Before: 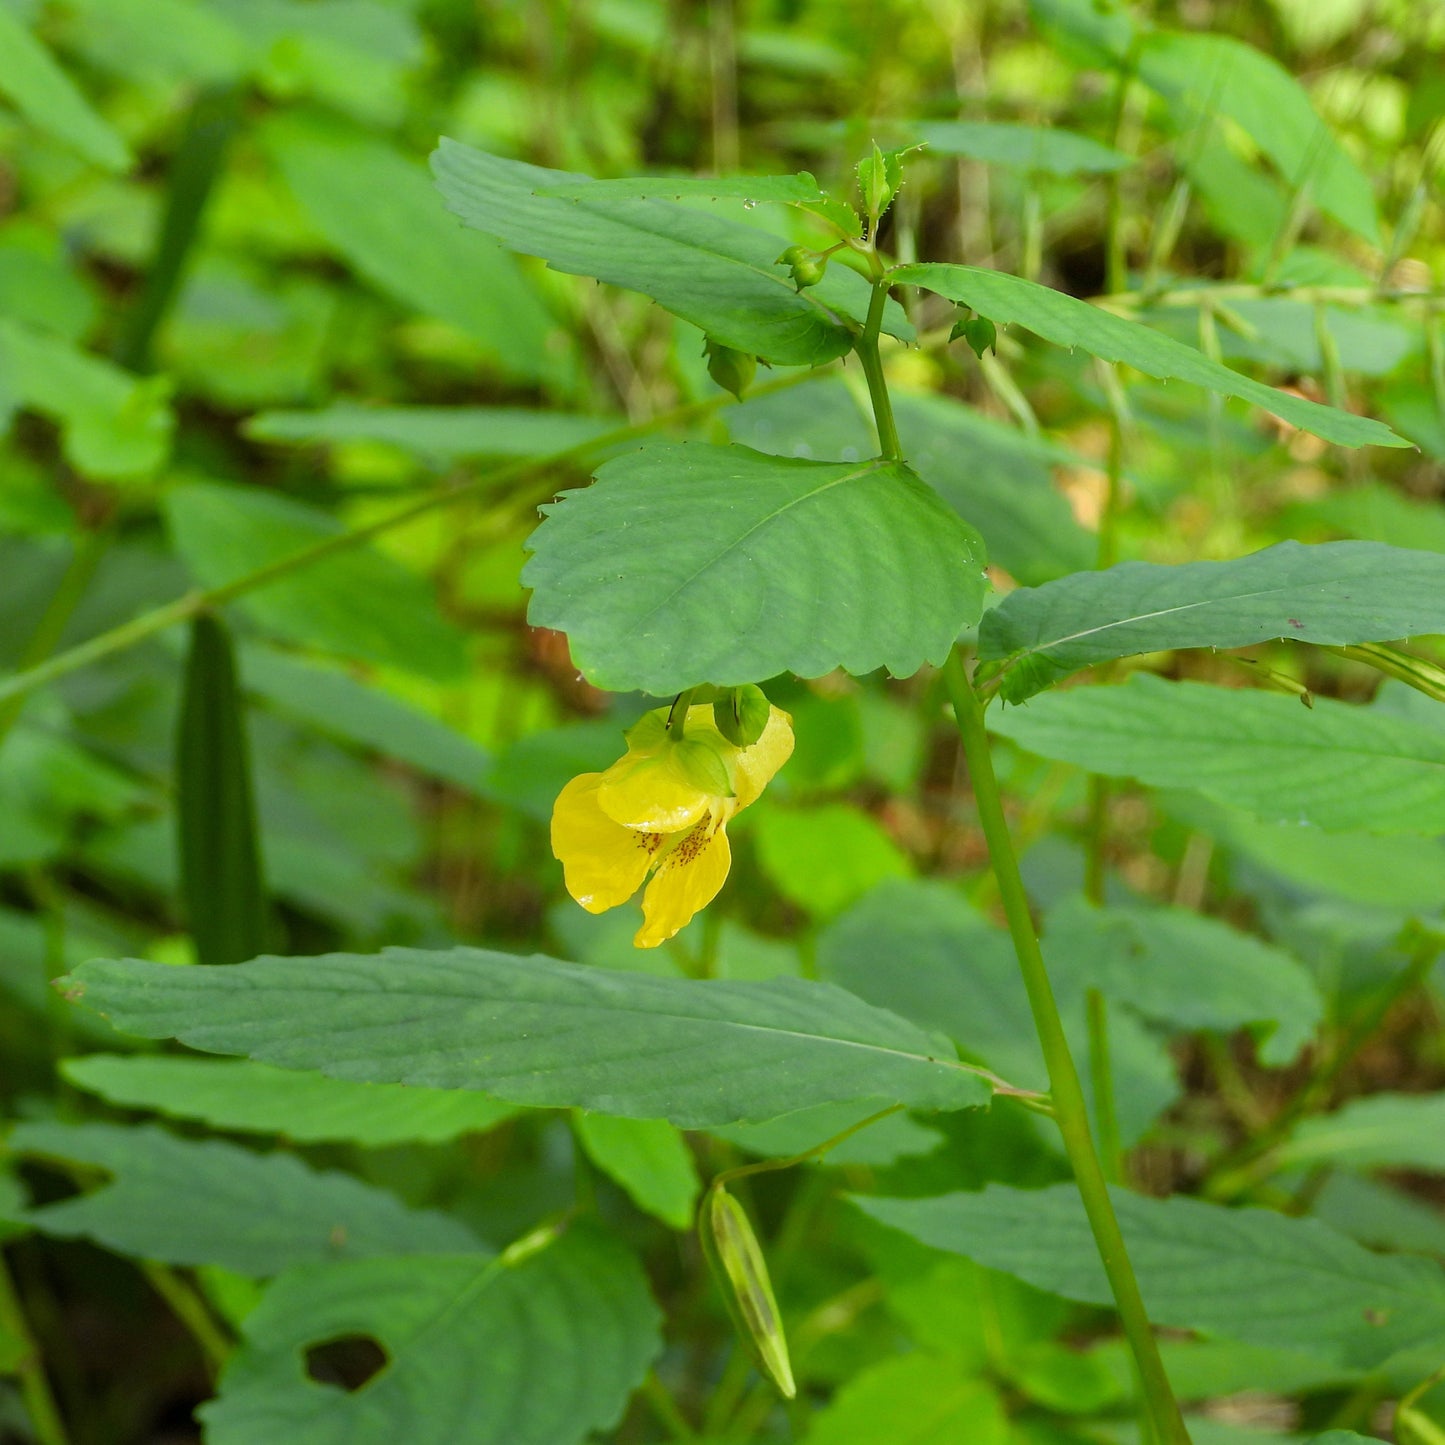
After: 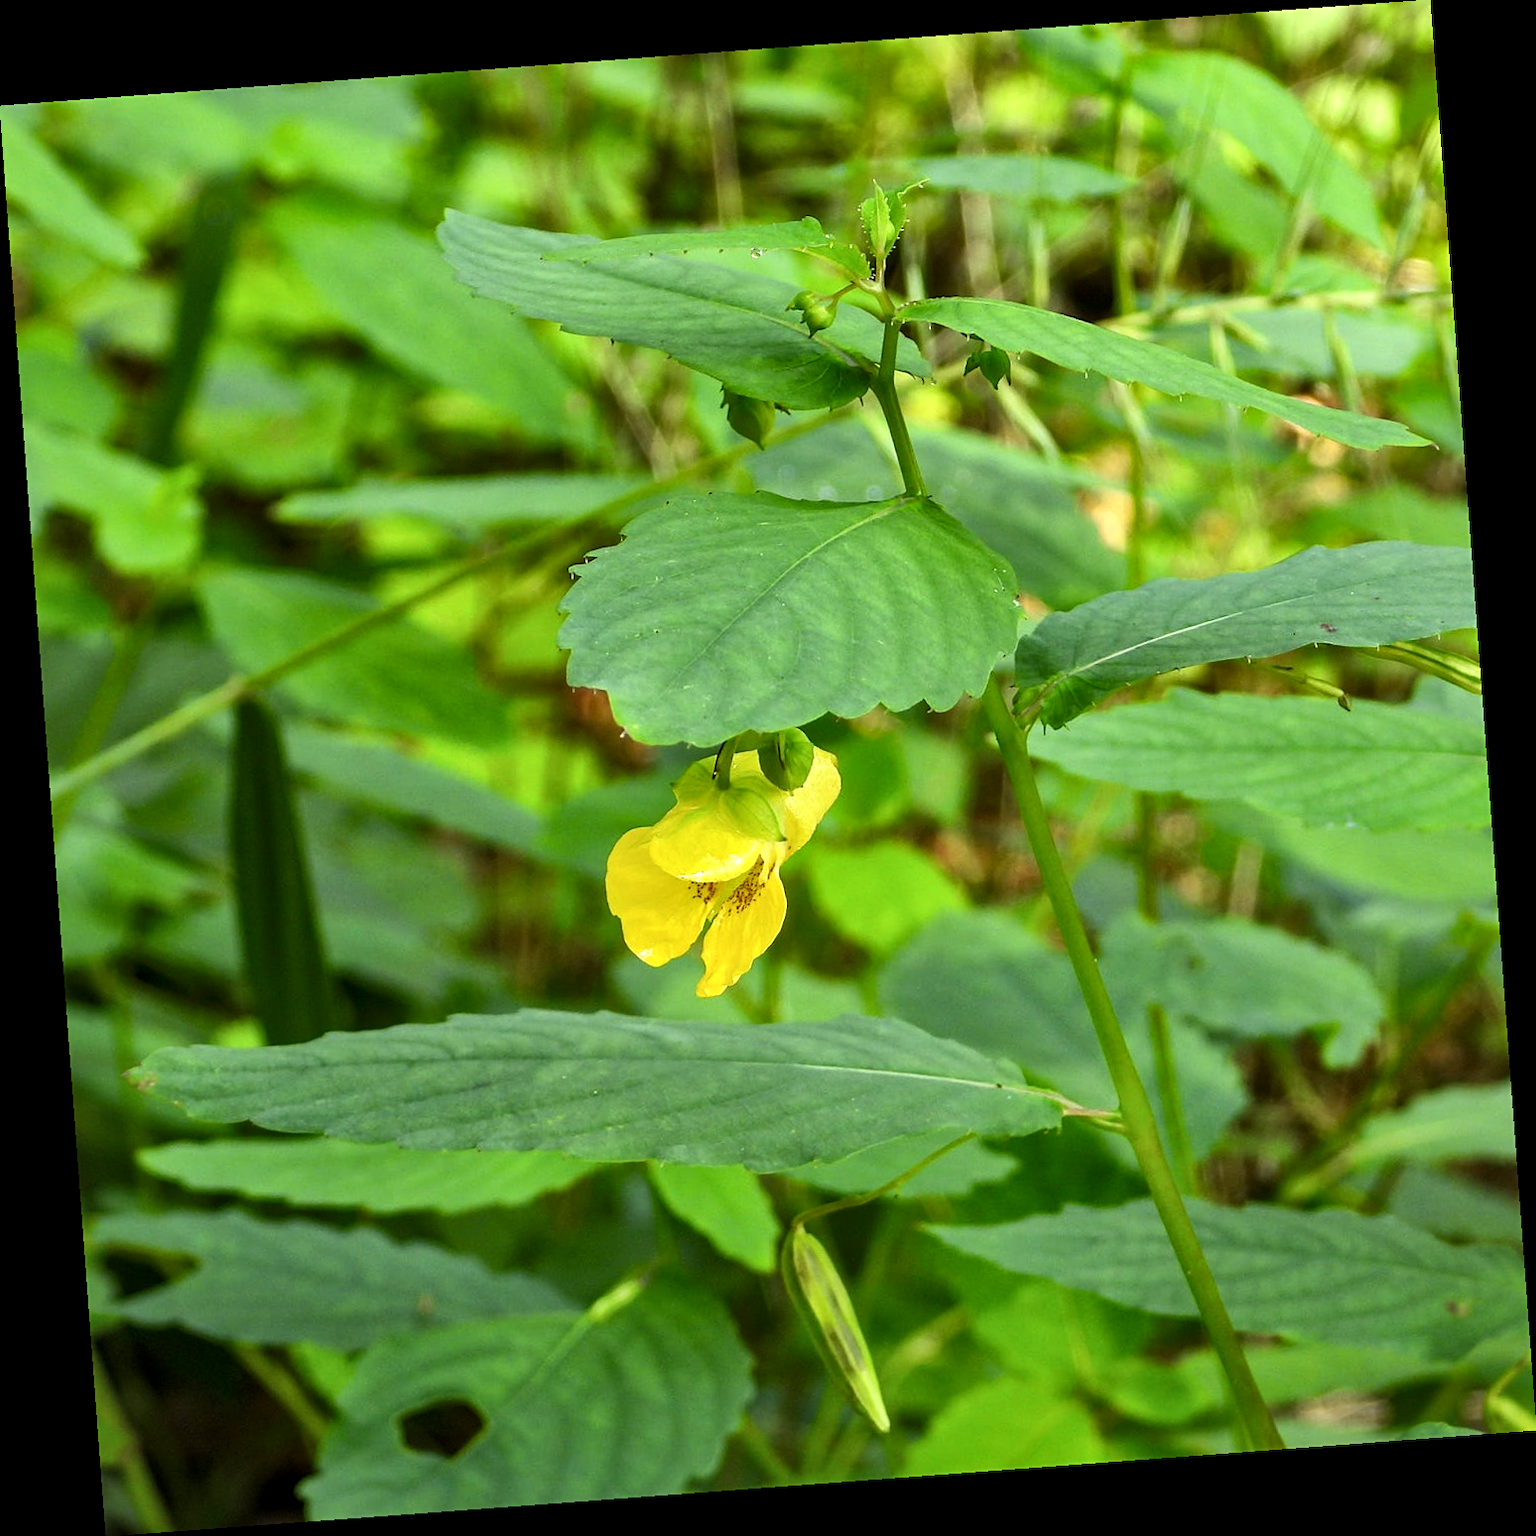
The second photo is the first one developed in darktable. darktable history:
tone equalizer: -8 EV -0.417 EV, -7 EV -0.389 EV, -6 EV -0.333 EV, -5 EV -0.222 EV, -3 EV 0.222 EV, -2 EV 0.333 EV, -1 EV 0.389 EV, +0 EV 0.417 EV, edges refinement/feathering 500, mask exposure compensation -1.57 EV, preserve details no
local contrast: mode bilateral grid, contrast 20, coarseness 50, detail 141%, midtone range 0.2
rotate and perspective: rotation -4.25°, automatic cropping off
sharpen: amount 0.2
